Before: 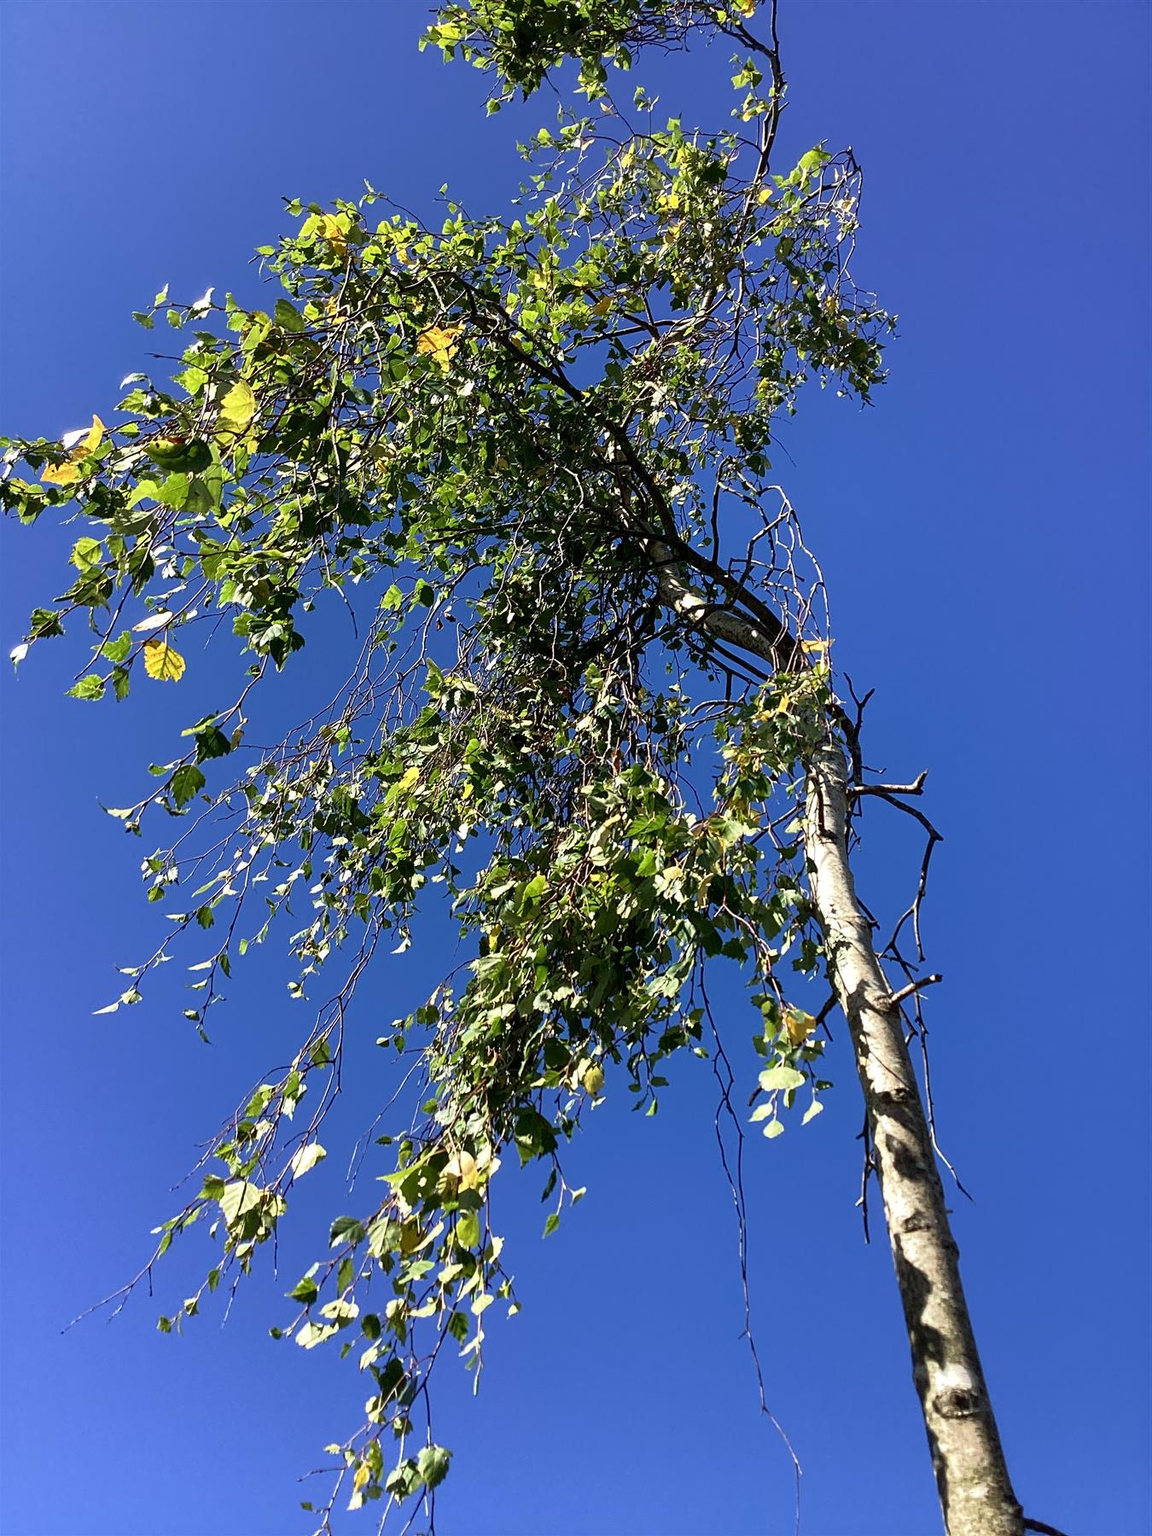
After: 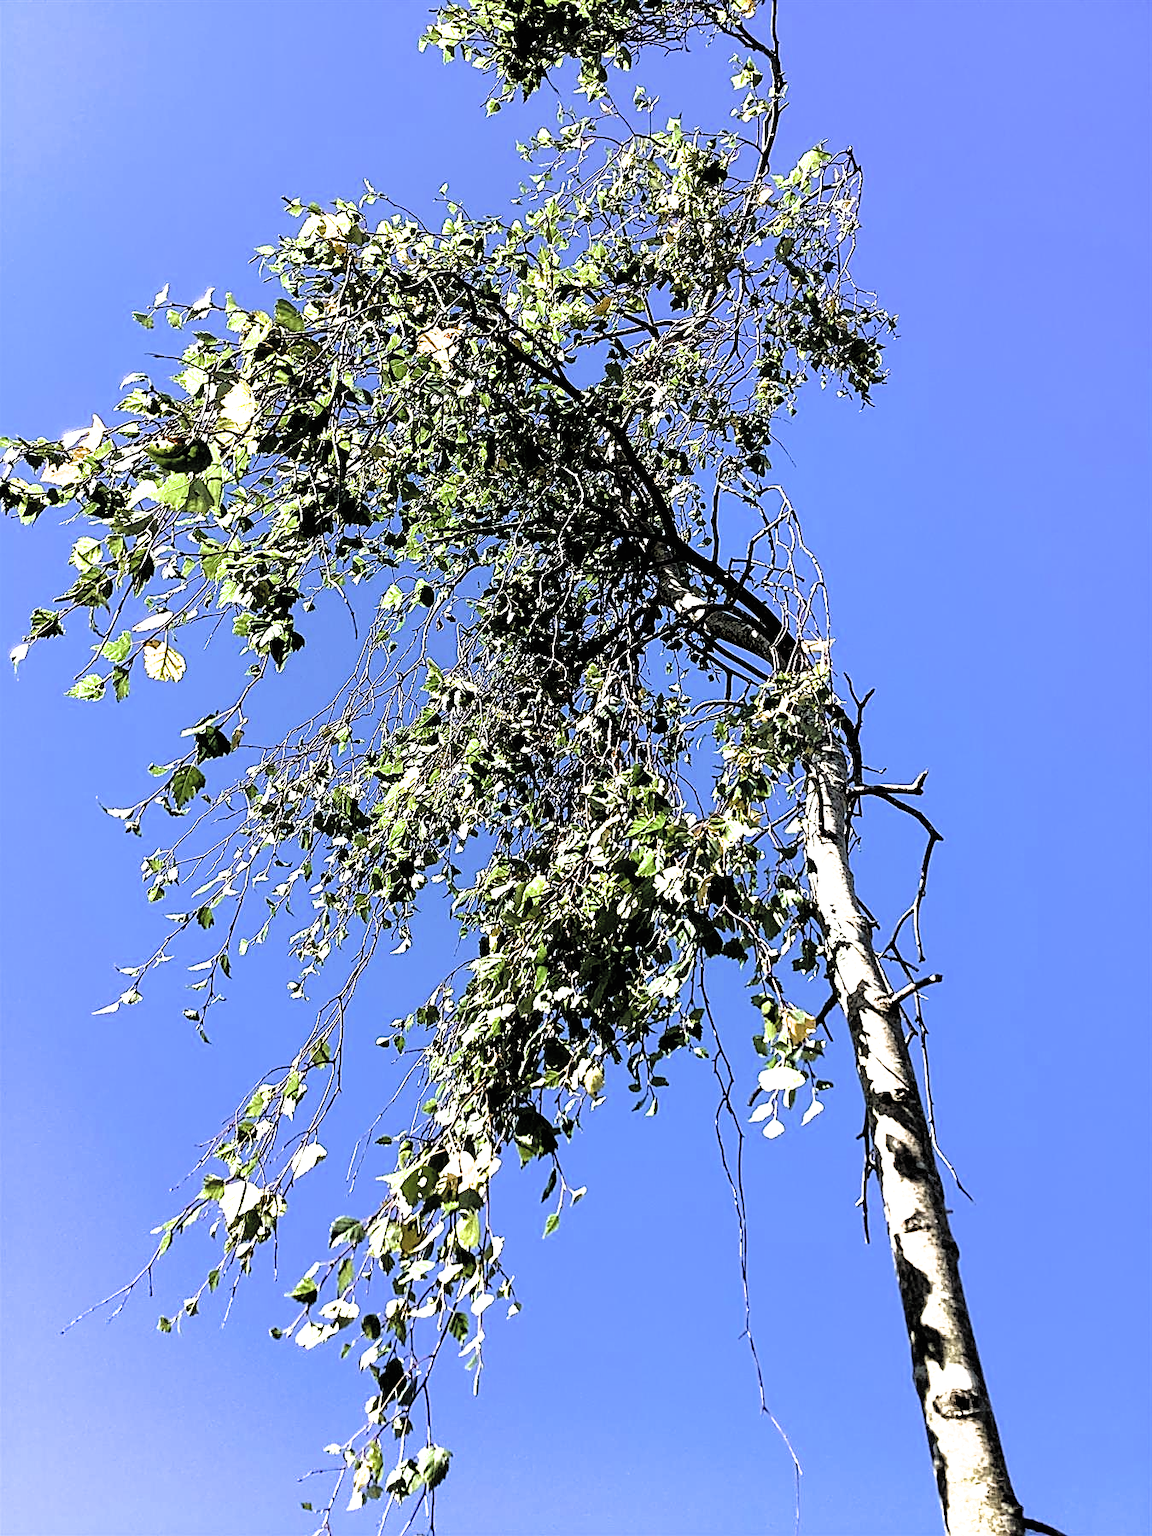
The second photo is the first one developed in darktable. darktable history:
filmic rgb: black relative exposure -8.21 EV, white relative exposure 2.22 EV, hardness 7.09, latitude 86.27%, contrast 1.709, highlights saturation mix -3.83%, shadows ↔ highlights balance -2.18%
exposure: exposure 0.602 EV, compensate exposure bias true, compensate highlight preservation false
sharpen: amount 0.589
contrast brightness saturation: brightness 0.14
